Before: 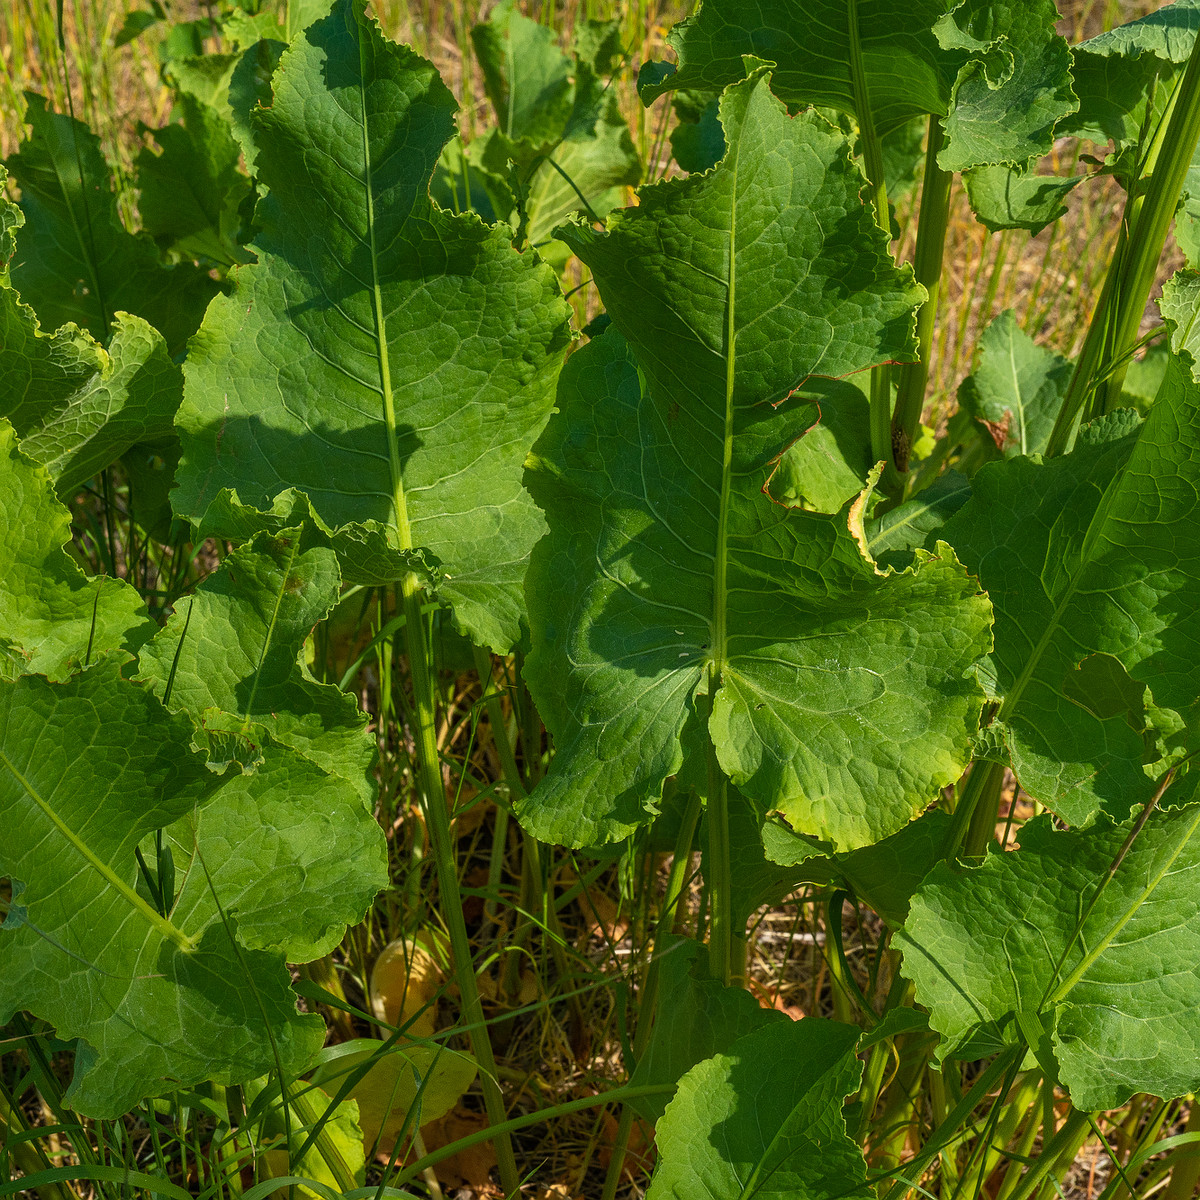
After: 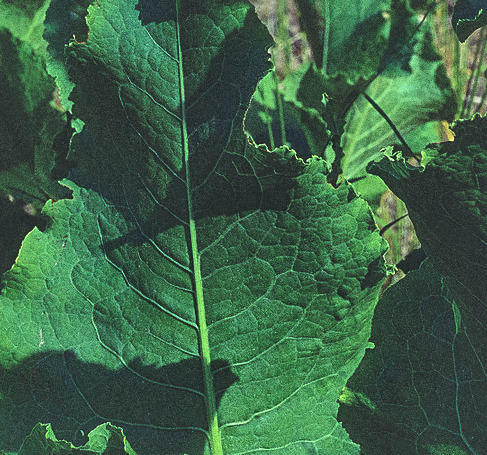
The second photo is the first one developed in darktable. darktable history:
crop: left 15.452%, top 5.459%, right 43.956%, bottom 56.62%
exposure: compensate highlight preservation false
local contrast: mode bilateral grid, contrast 20, coarseness 50, detail 161%, midtone range 0.2
sharpen: on, module defaults
white balance: red 0.984, blue 1.059
grain: coarseness 0.09 ISO, strength 40%
rgb curve: curves: ch0 [(0, 0.186) (0.314, 0.284) (0.576, 0.466) (0.805, 0.691) (0.936, 0.886)]; ch1 [(0, 0.186) (0.314, 0.284) (0.581, 0.534) (0.771, 0.746) (0.936, 0.958)]; ch2 [(0, 0.216) (0.275, 0.39) (1, 1)], mode RGB, independent channels, compensate middle gray true, preserve colors none
